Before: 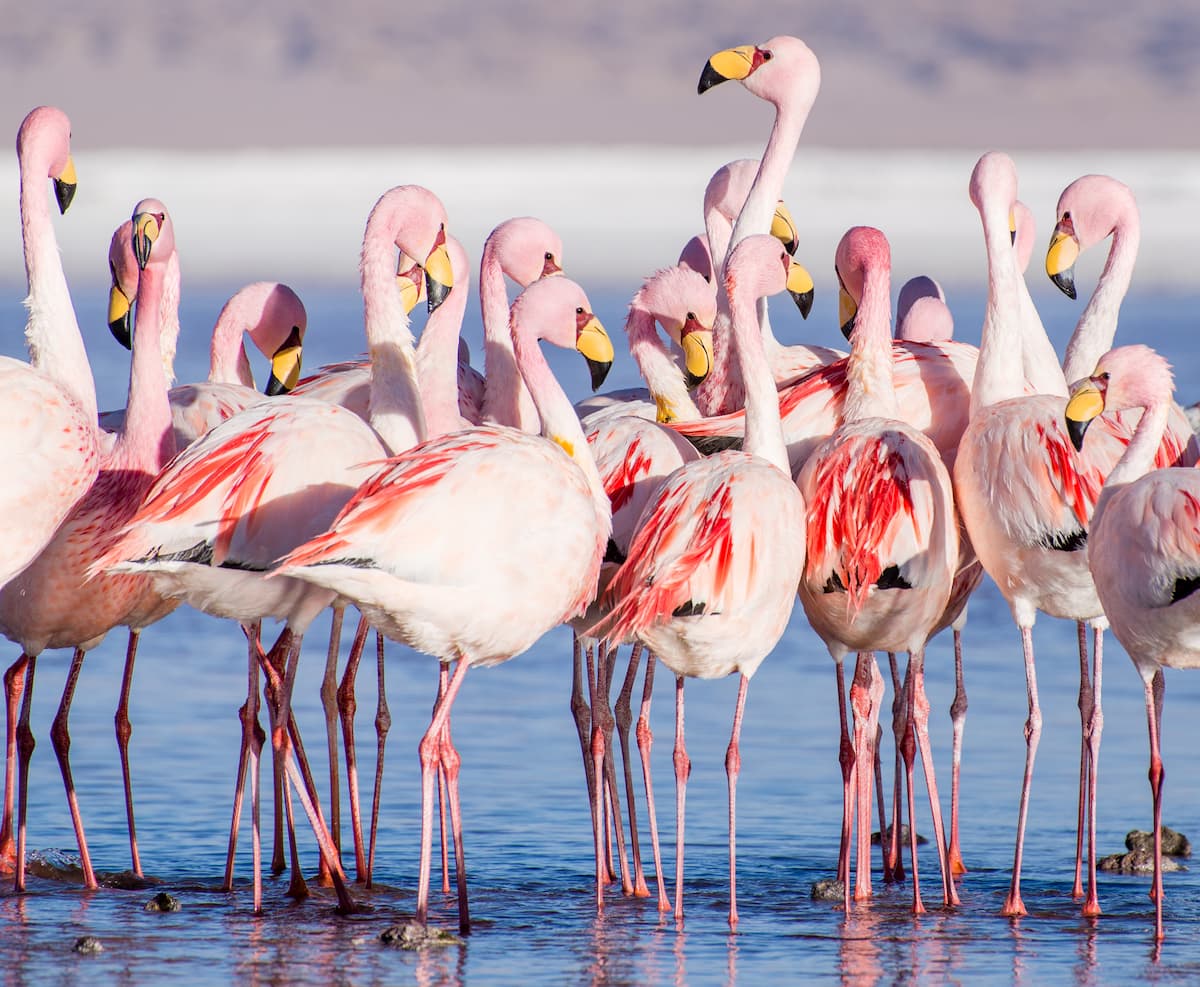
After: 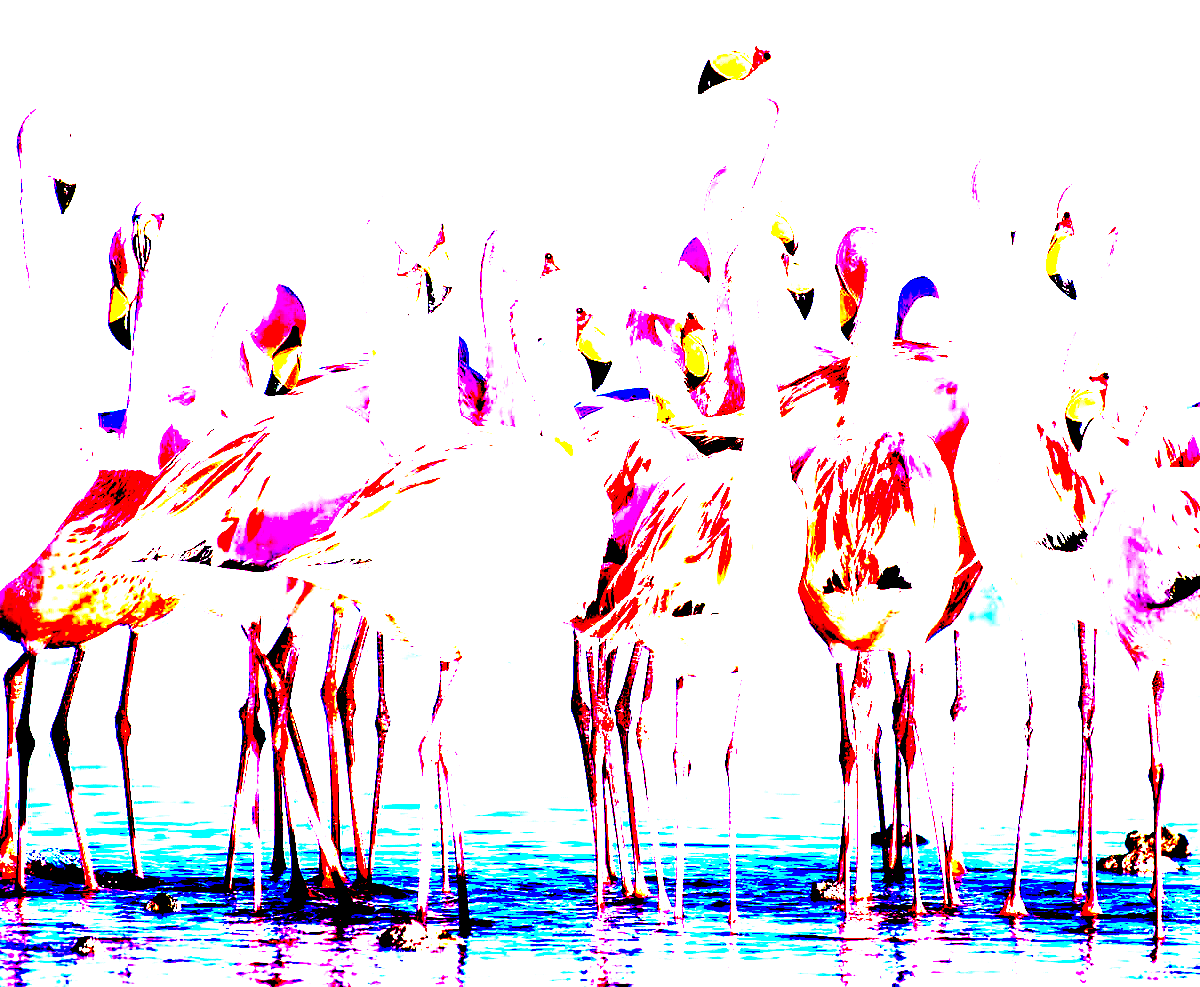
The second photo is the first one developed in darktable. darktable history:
white balance: red 0.98, blue 1.034
exposure: black level correction 0.1, exposure 3 EV, compensate highlight preservation false
